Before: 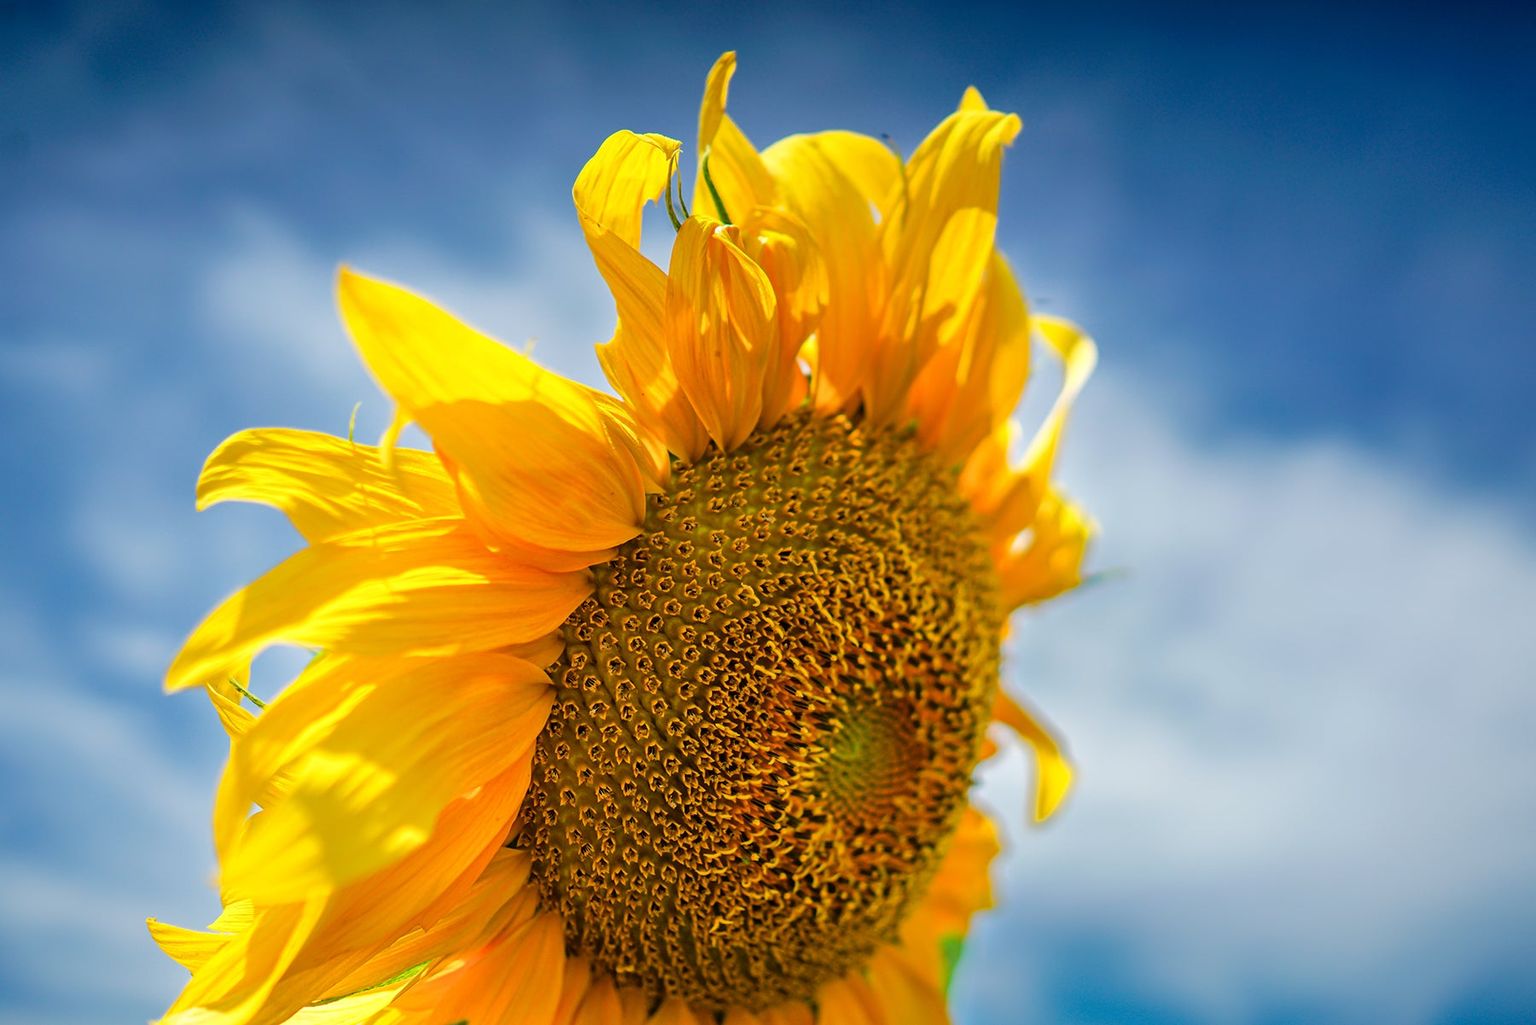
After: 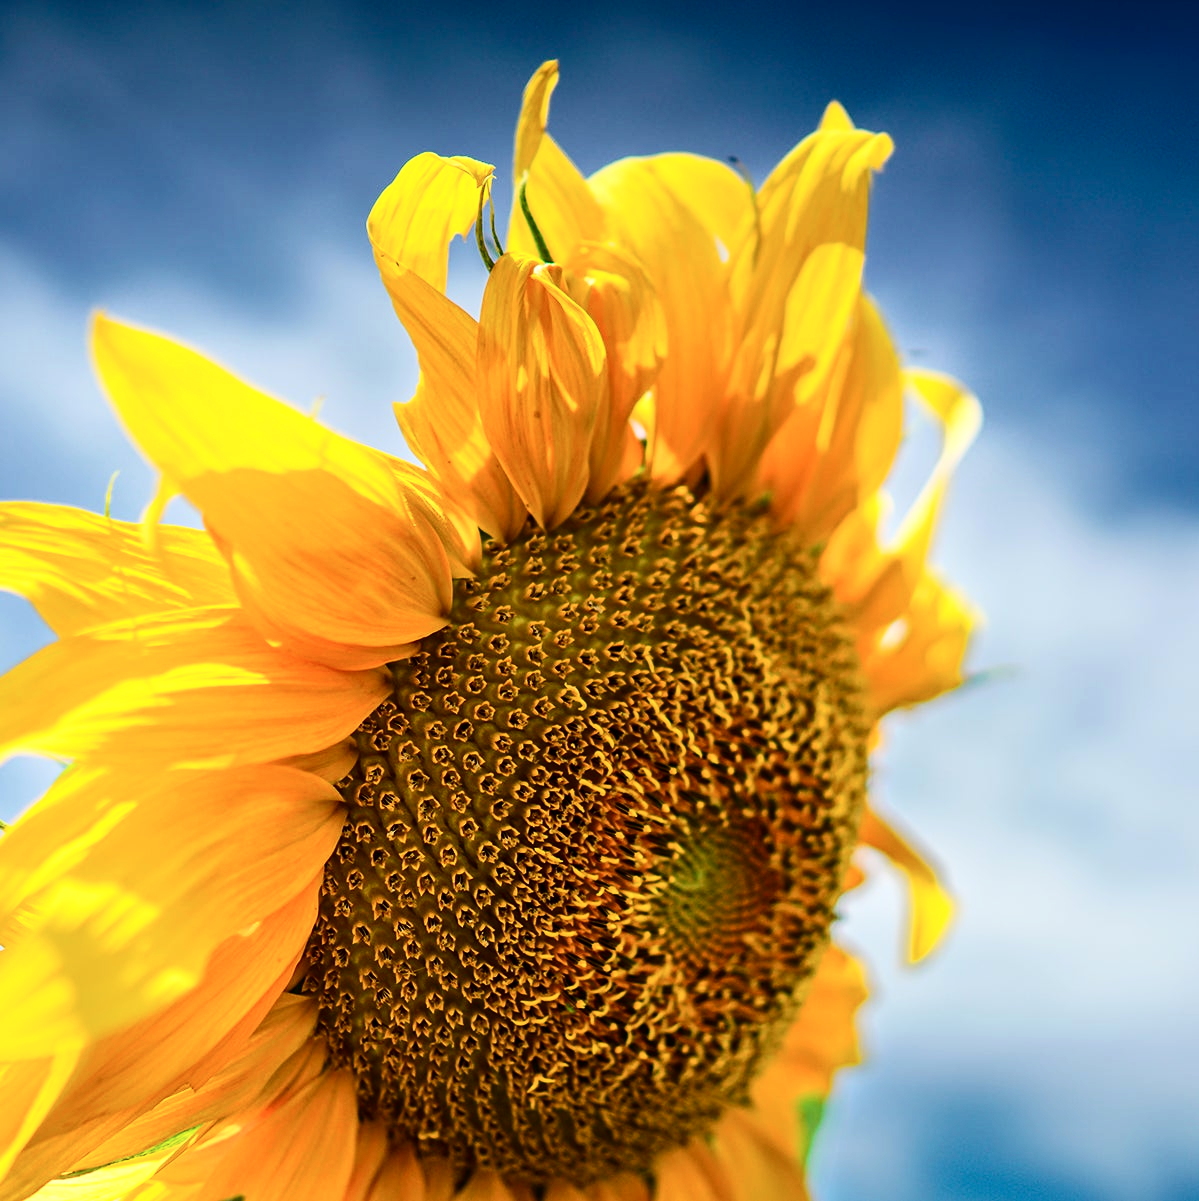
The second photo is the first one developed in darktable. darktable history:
contrast brightness saturation: contrast 0.27
crop: left 16.929%, right 16.431%
